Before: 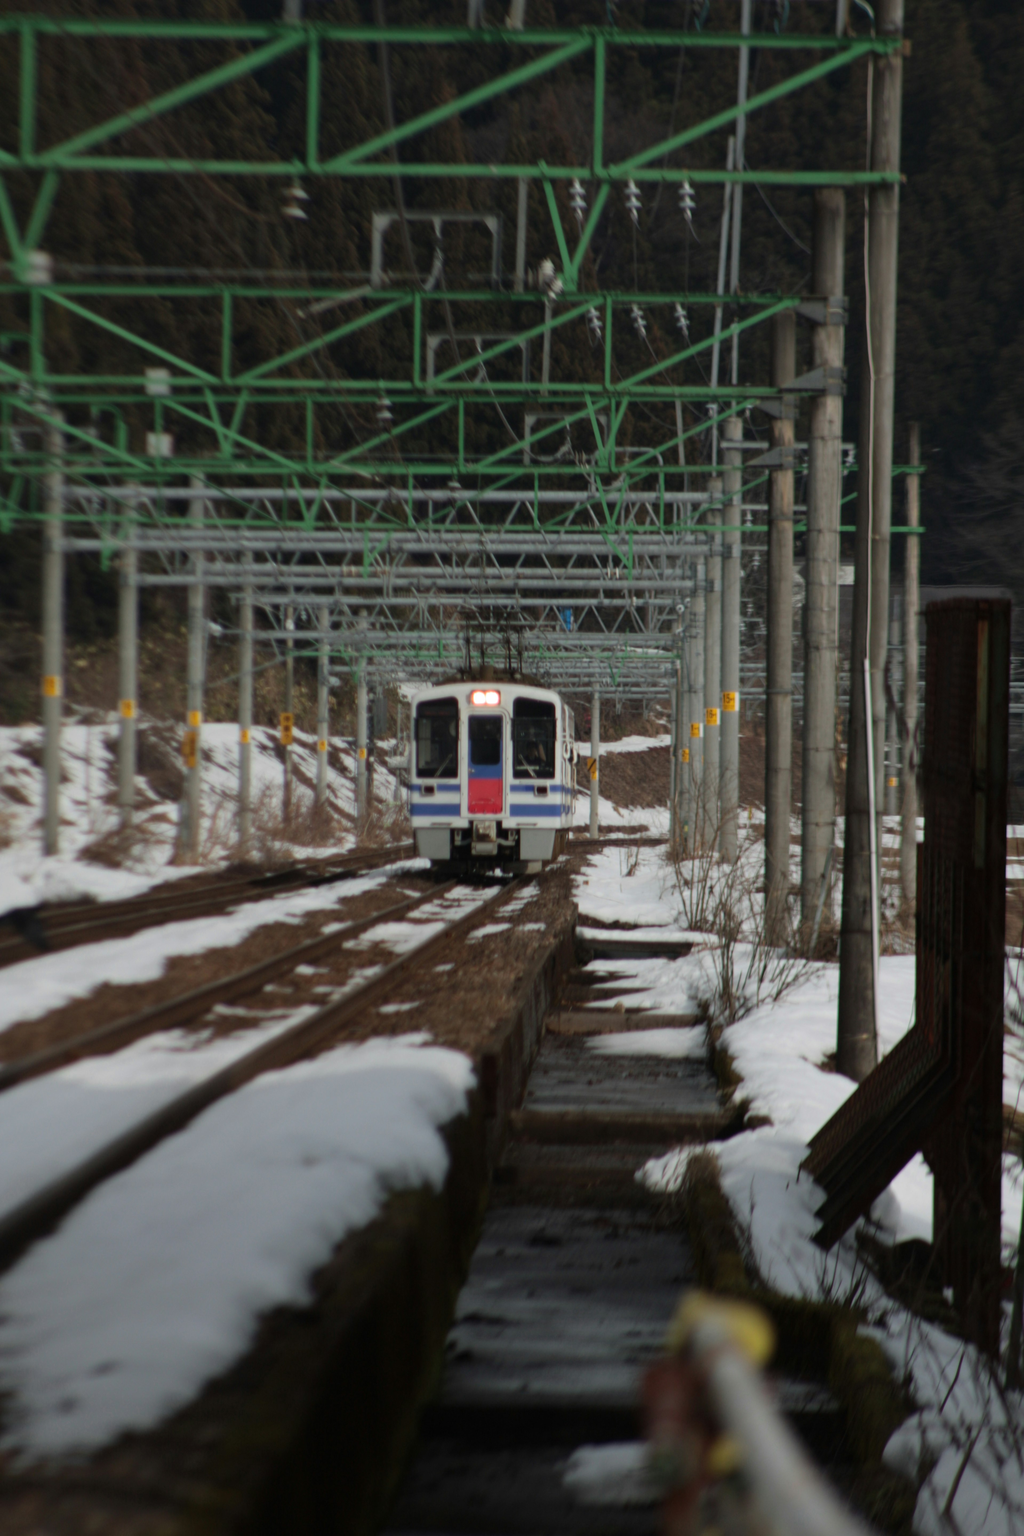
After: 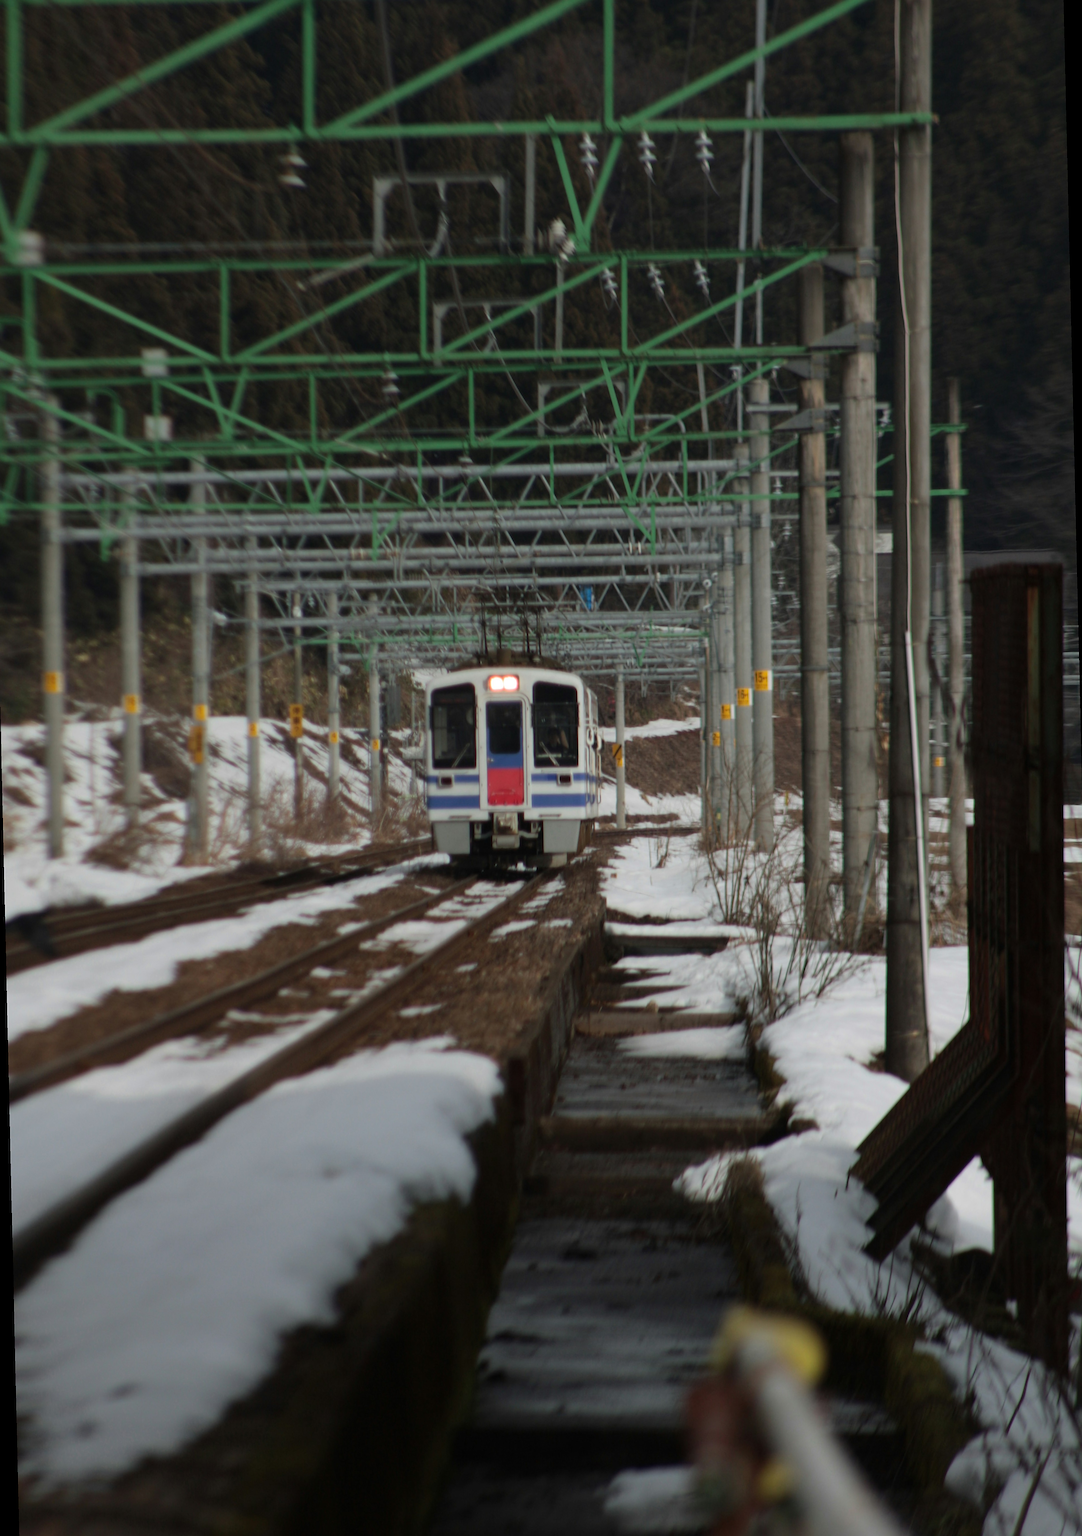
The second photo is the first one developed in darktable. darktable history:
sharpen: on, module defaults
rotate and perspective: rotation -1.32°, lens shift (horizontal) -0.031, crop left 0.015, crop right 0.985, crop top 0.047, crop bottom 0.982
